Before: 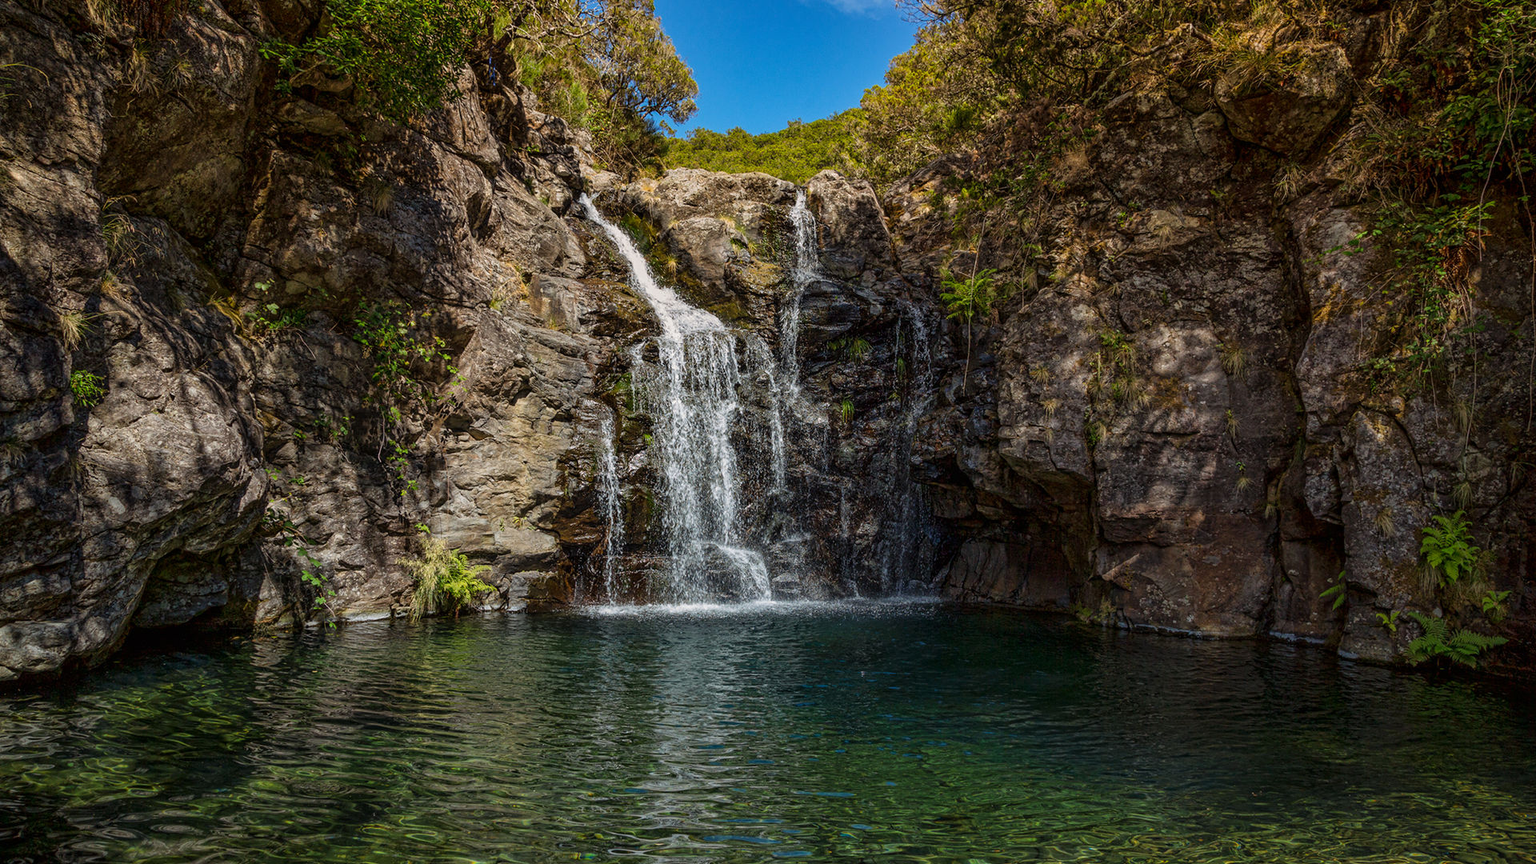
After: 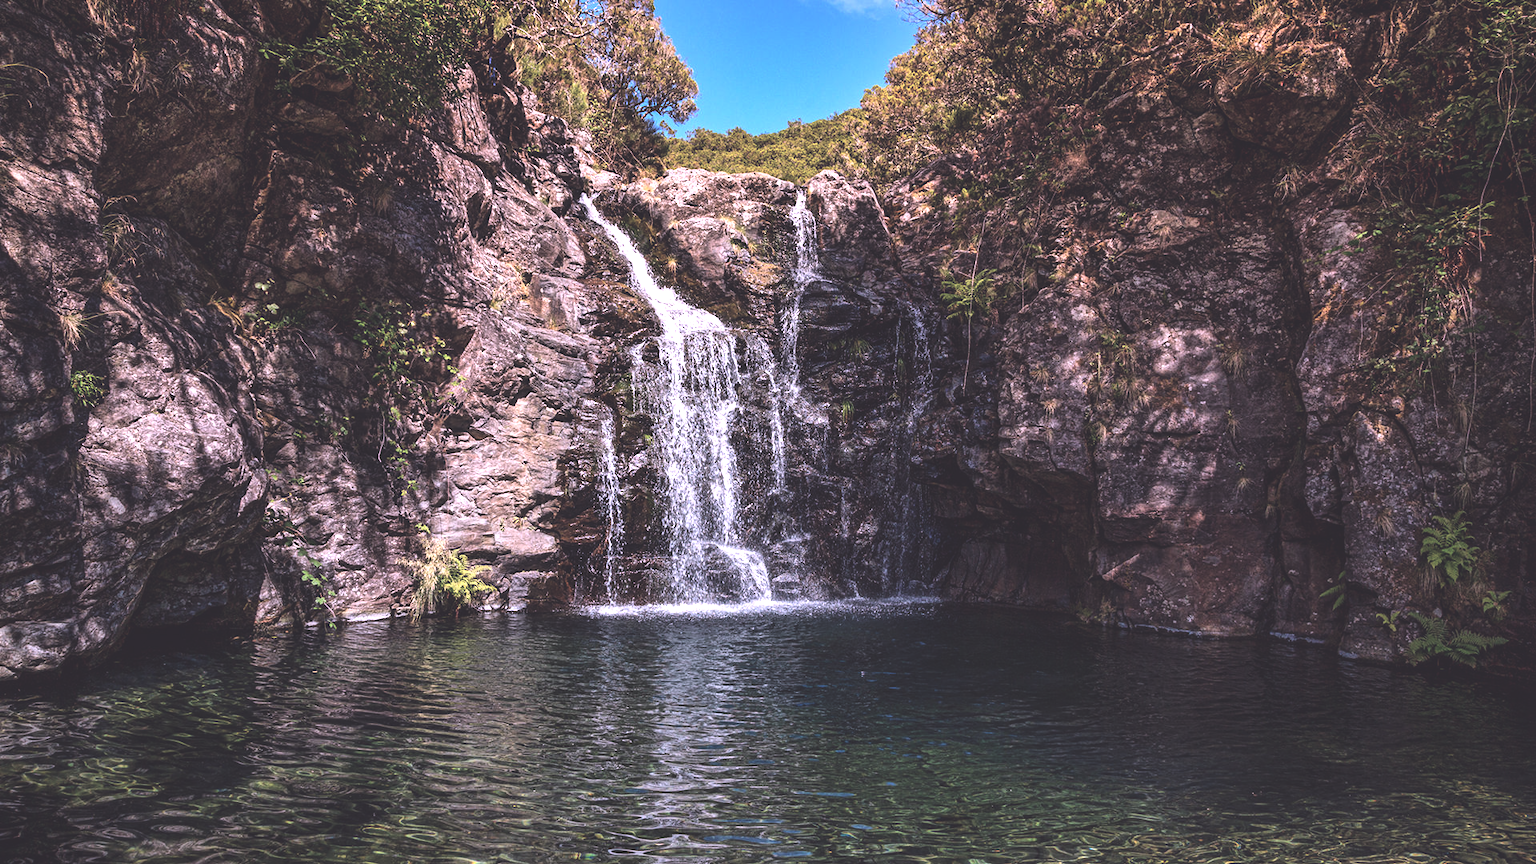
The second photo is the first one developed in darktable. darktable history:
exposure: black level correction -0.041, exposure 0.064 EV, compensate highlight preservation false
color correction: highlights a* 15.46, highlights b* -20.56
tone equalizer: -8 EV -1.08 EV, -7 EV -1.01 EV, -6 EV -0.867 EV, -5 EV -0.578 EV, -3 EV 0.578 EV, -2 EV 0.867 EV, -1 EV 1.01 EV, +0 EV 1.08 EV, edges refinement/feathering 500, mask exposure compensation -1.57 EV, preserve details no
